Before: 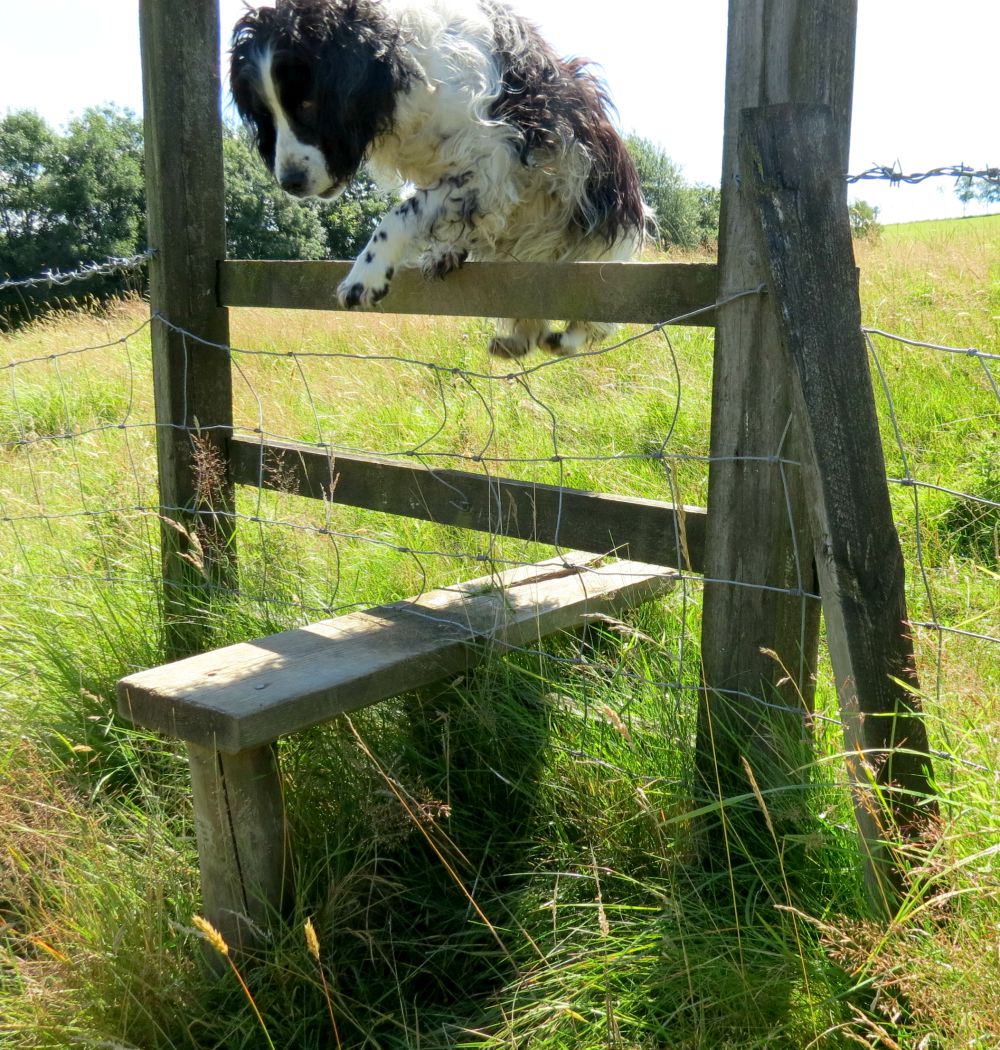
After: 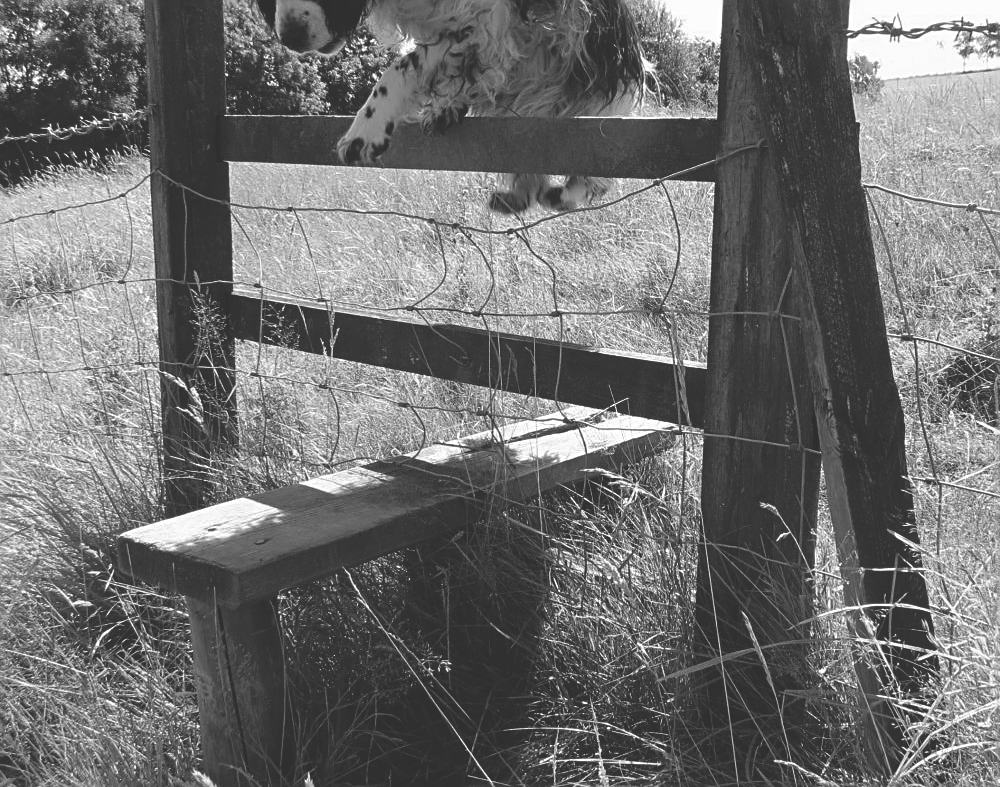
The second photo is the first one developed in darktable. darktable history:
crop: top 13.819%, bottom 11.169%
color balance: lift [1.003, 0.993, 1.001, 1.007], gamma [1.018, 1.072, 0.959, 0.928], gain [0.974, 0.873, 1.031, 1.127]
sharpen: on, module defaults
monochrome: on, module defaults
rgb curve: curves: ch0 [(0, 0.186) (0.314, 0.284) (0.775, 0.708) (1, 1)], compensate middle gray true, preserve colors none
haze removal: compatibility mode true, adaptive false
